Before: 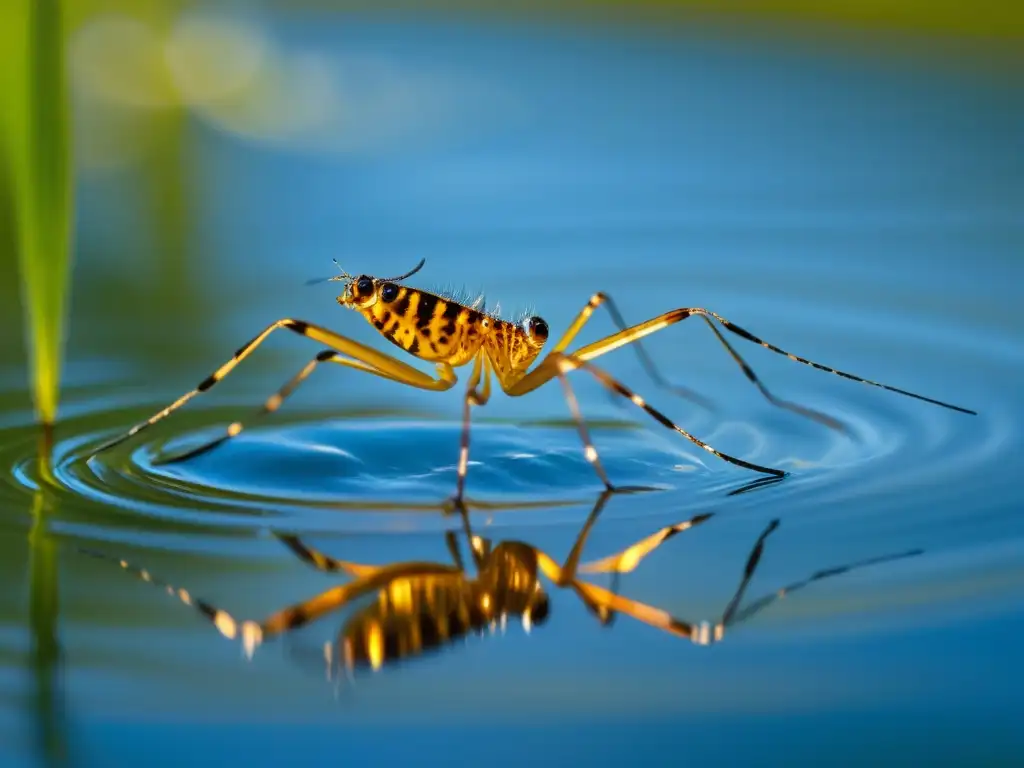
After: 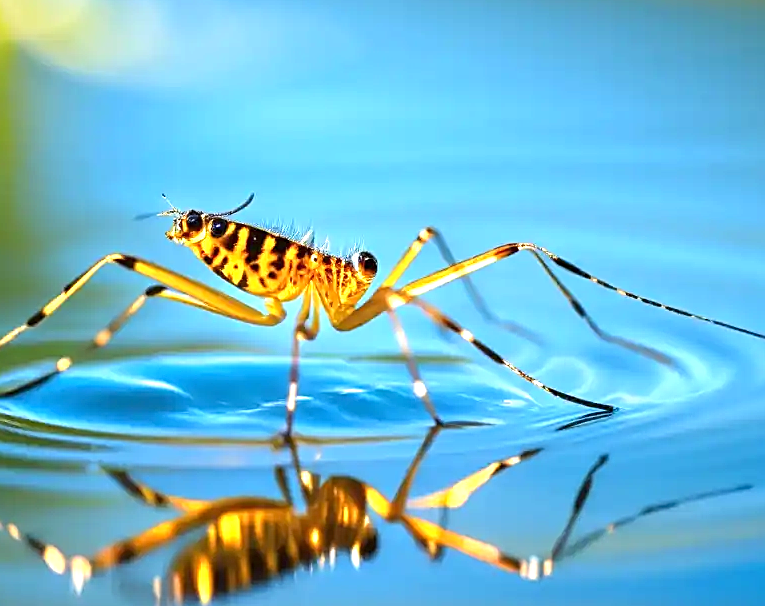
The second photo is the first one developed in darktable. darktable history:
exposure: black level correction 0, exposure 1.2 EV, compensate highlight preservation false
sharpen: on, module defaults
crop: left 16.738%, top 8.588%, right 8.492%, bottom 12.431%
